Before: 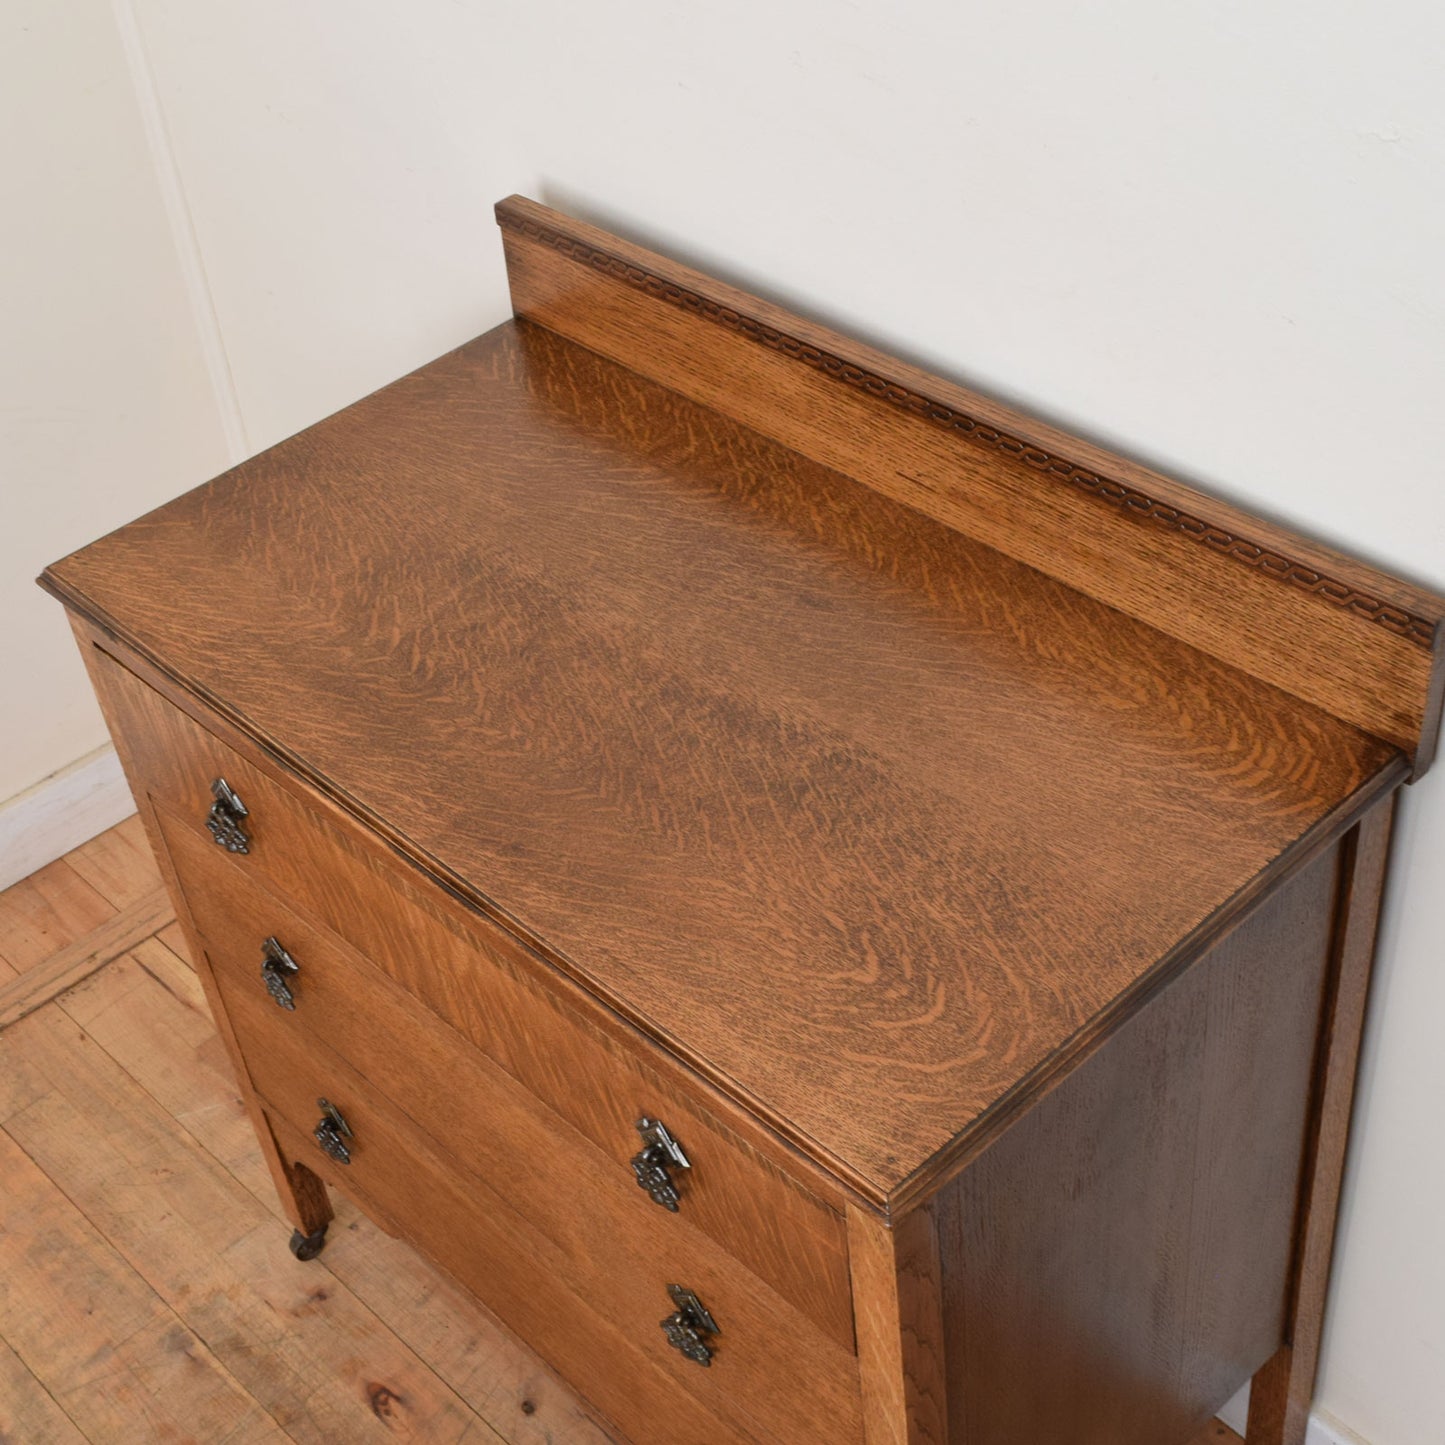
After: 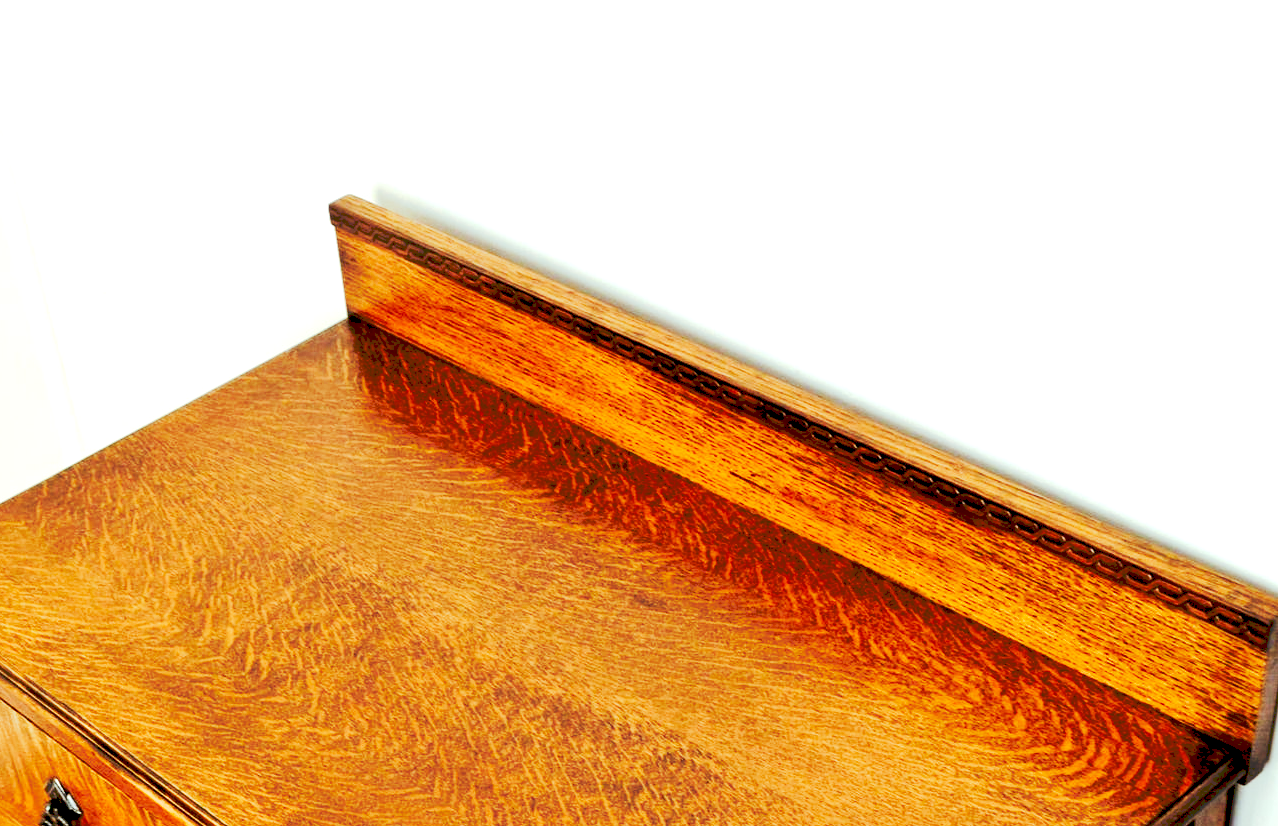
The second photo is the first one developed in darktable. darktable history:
crop and rotate: left 11.524%, bottom 42.821%
tone curve: curves: ch0 [(0, 0) (0.003, 0.184) (0.011, 0.184) (0.025, 0.189) (0.044, 0.192) (0.069, 0.194) (0.1, 0.2) (0.136, 0.202) (0.177, 0.206) (0.224, 0.214) (0.277, 0.243) (0.335, 0.297) (0.399, 0.39) (0.468, 0.508) (0.543, 0.653) (0.623, 0.754) (0.709, 0.834) (0.801, 0.887) (0.898, 0.925) (1, 1)], preserve colors none
exposure: black level correction 0.036, exposure 0.901 EV, compensate highlight preservation false
color correction: highlights a* -6.92, highlights b* 0.69
